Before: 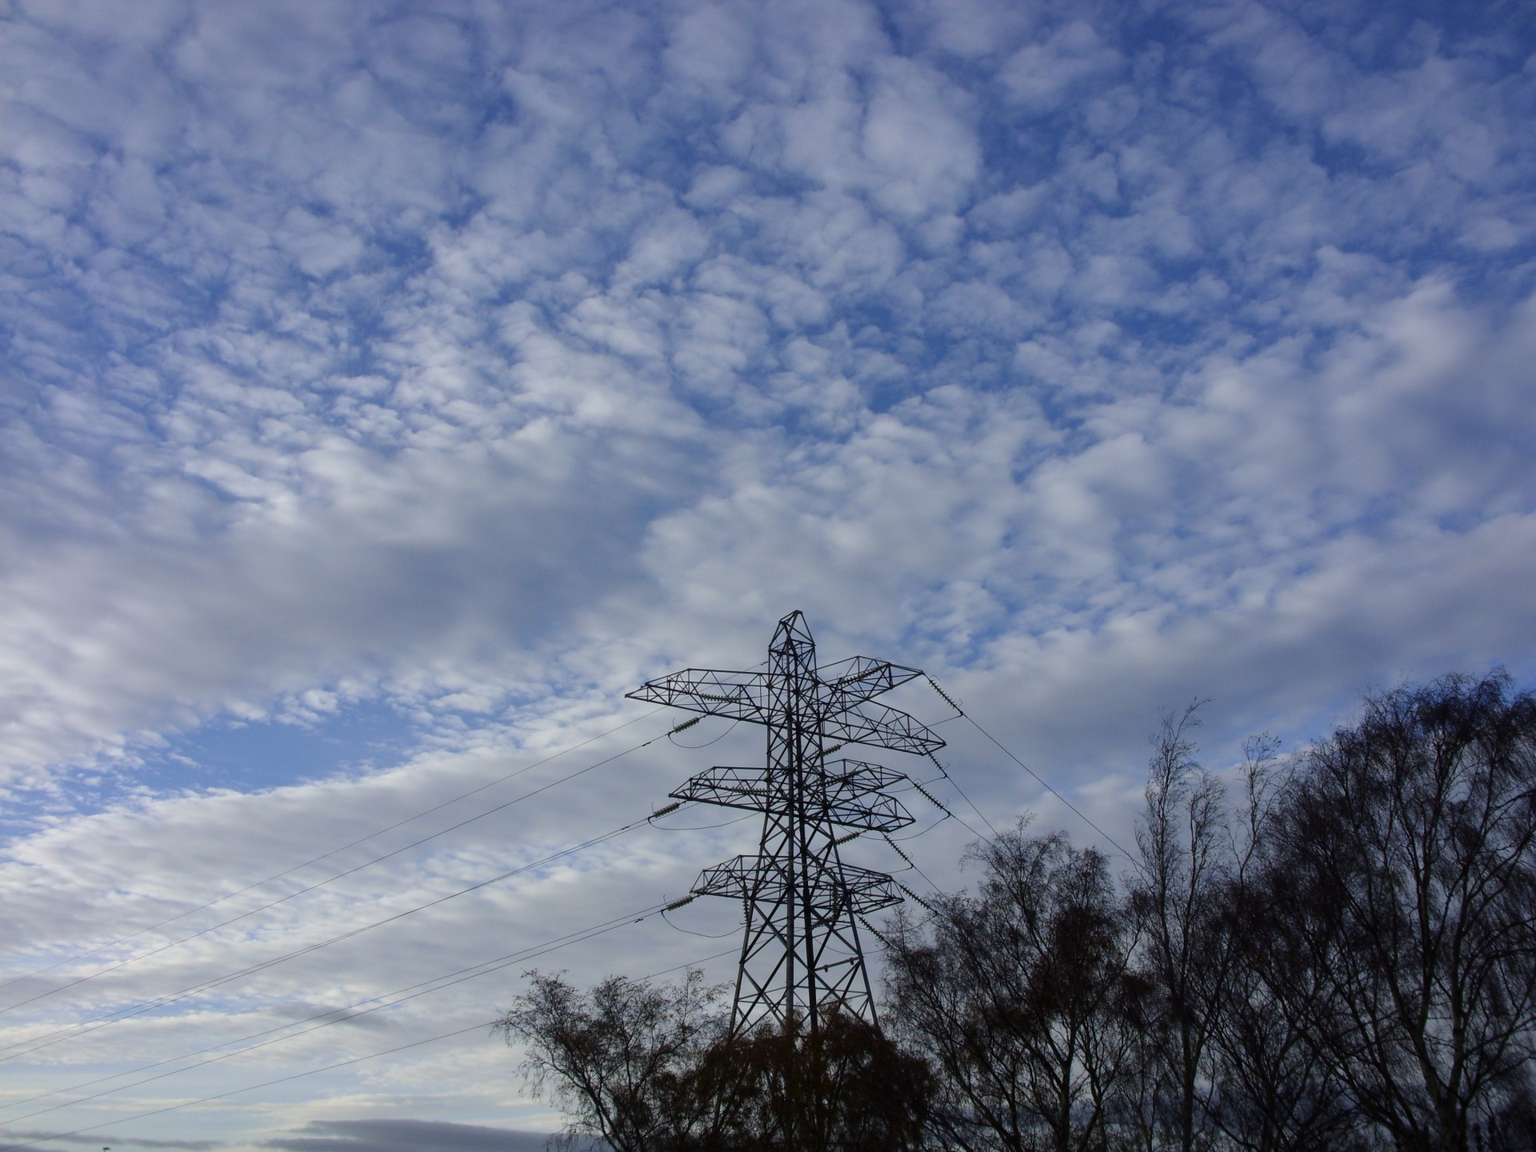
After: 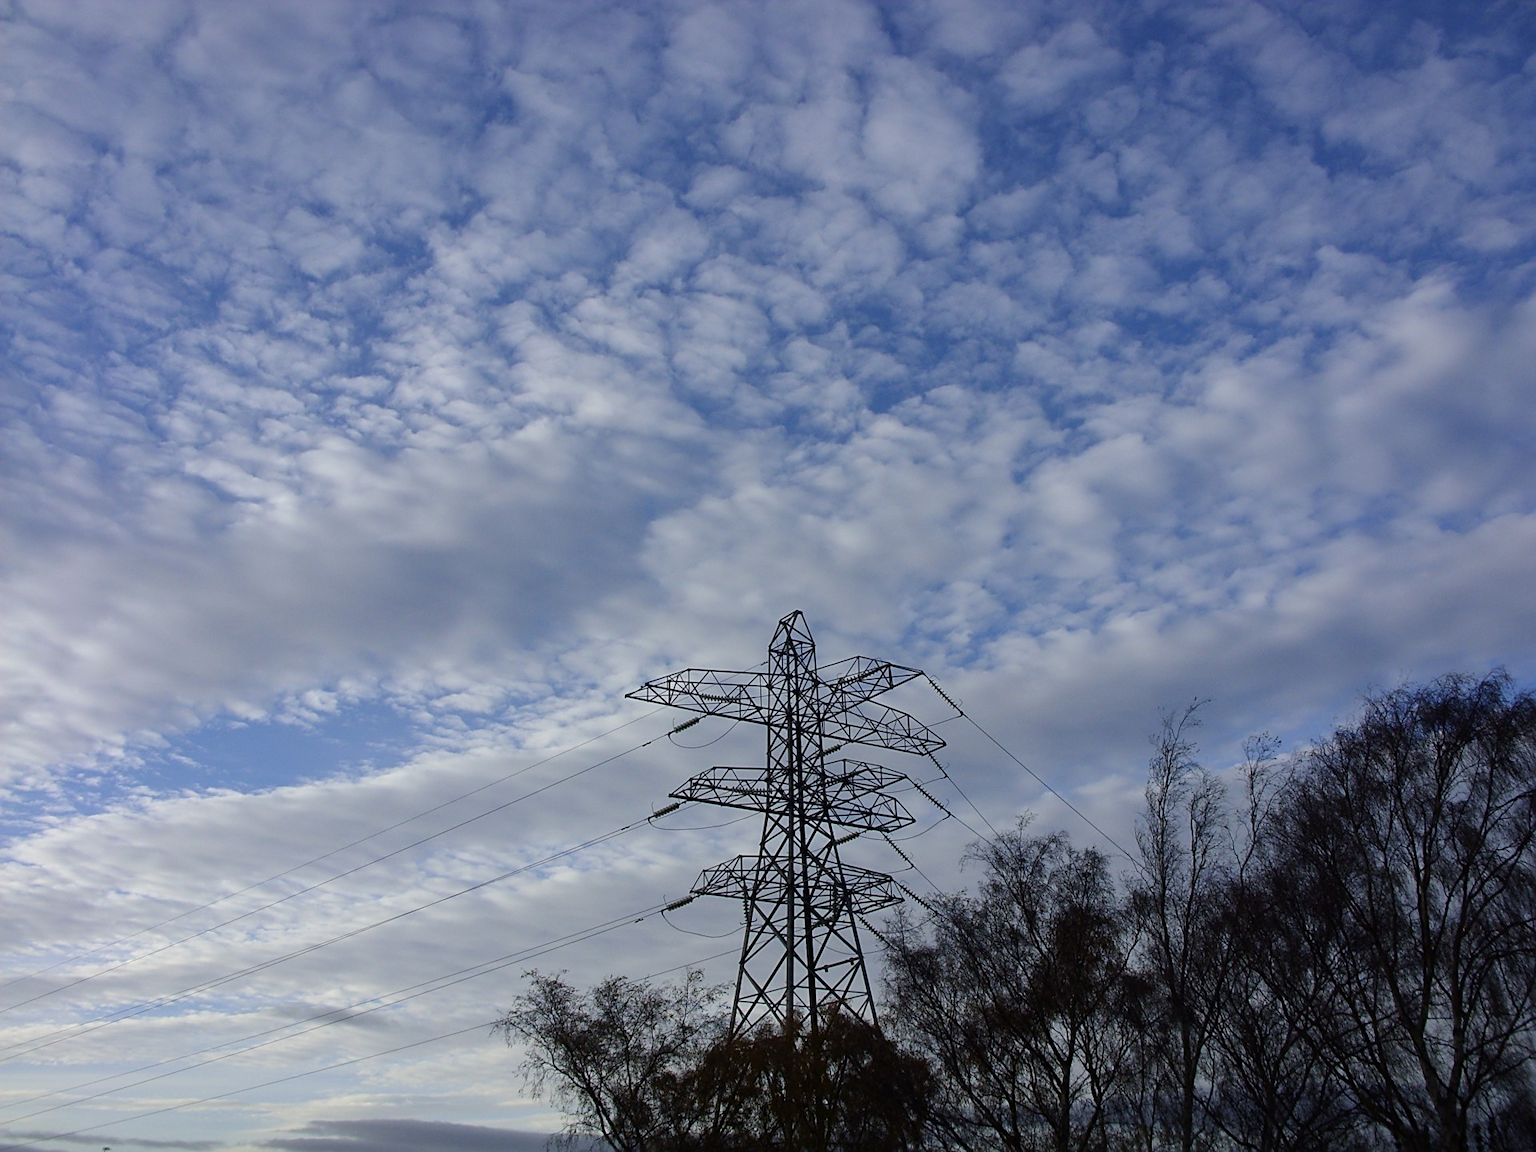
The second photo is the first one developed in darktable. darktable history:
contrast brightness saturation: contrast 0.05
sharpen: on, module defaults
